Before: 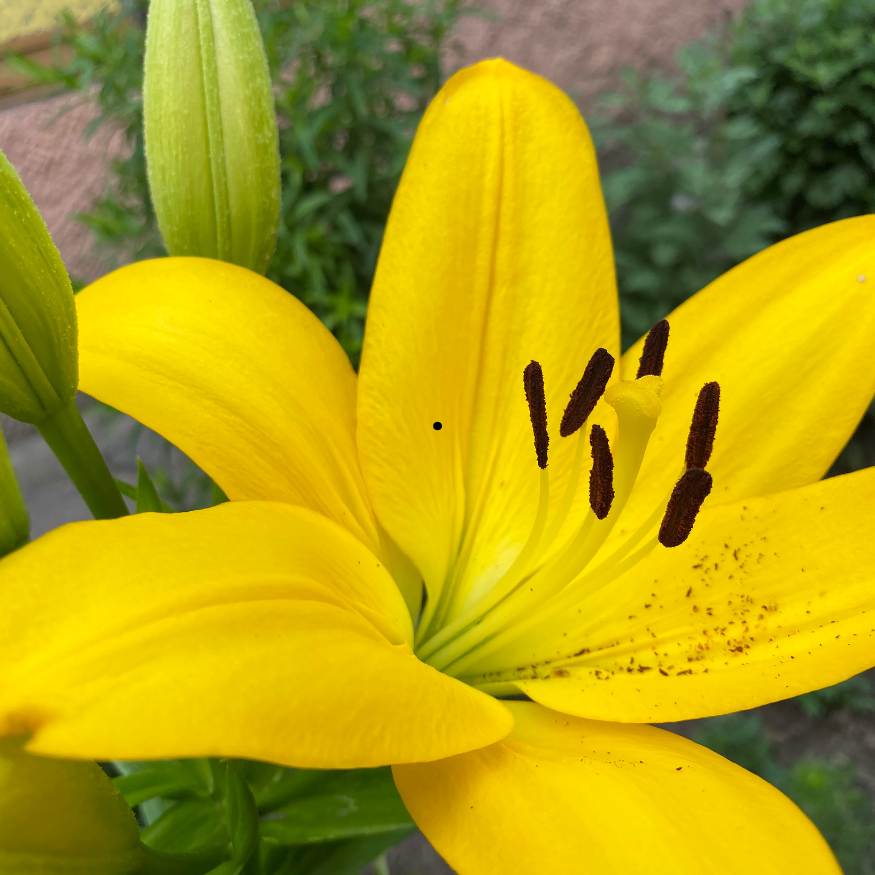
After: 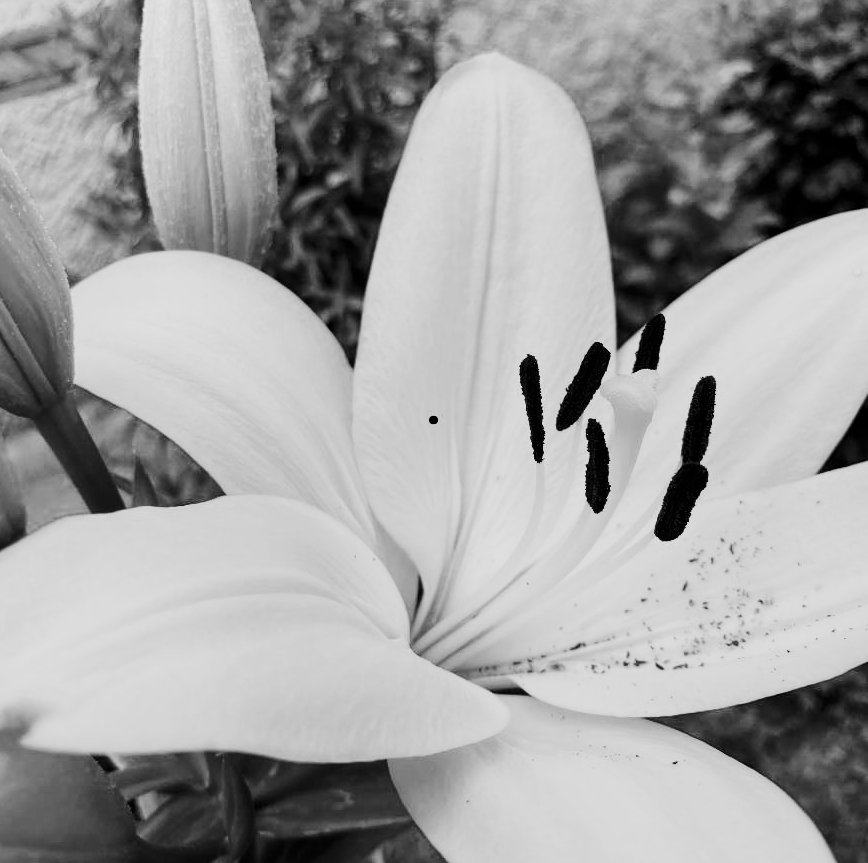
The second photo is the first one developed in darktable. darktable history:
color calibration: output gray [0.246, 0.254, 0.501, 0], illuminant as shot in camera, x 0.359, y 0.363, temperature 4597.77 K
crop: left 0.482%, top 0.716%, right 0.21%, bottom 0.566%
exposure: black level correction 0, exposure 0.952 EV, compensate highlight preservation false
color zones: curves: ch0 [(0, 0.5) (0.143, 0.5) (0.286, 0.5) (0.429, 0.5) (0.571, 0.5) (0.714, 0.476) (0.857, 0.5) (1, 0.5)]; ch2 [(0, 0.5) (0.143, 0.5) (0.286, 0.5) (0.429, 0.5) (0.571, 0.5) (0.714, 0.487) (0.857, 0.5) (1, 0.5)], mix -64.53%
contrast brightness saturation: contrast 0.328, brightness -0.076, saturation 0.167
filmic rgb: black relative exposure -6.06 EV, white relative exposure 6.96 EV, threshold 5.99 EV, hardness 2.23, color science v6 (2022), enable highlight reconstruction true
